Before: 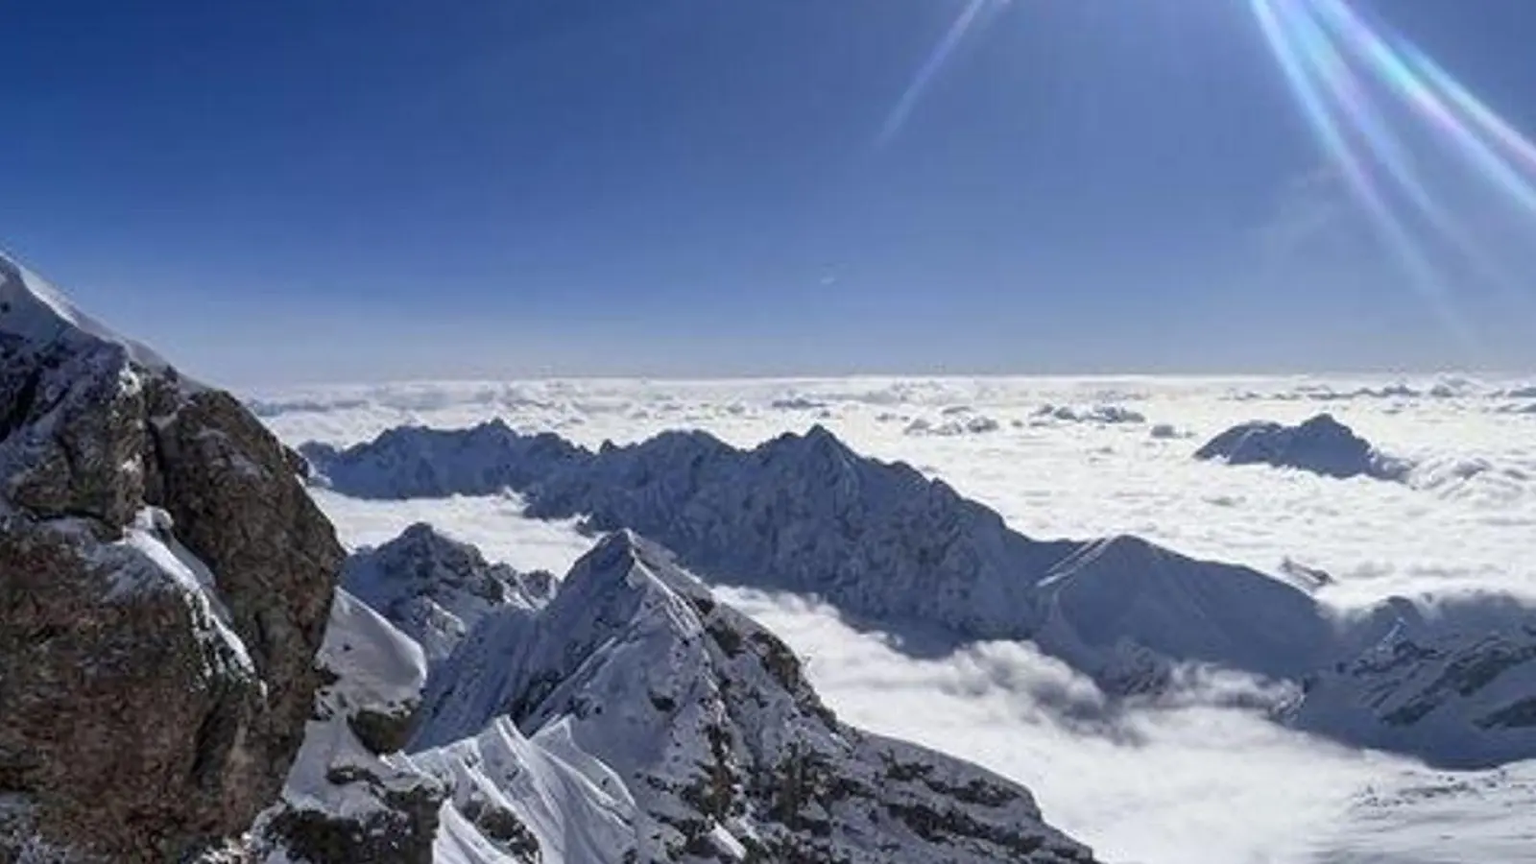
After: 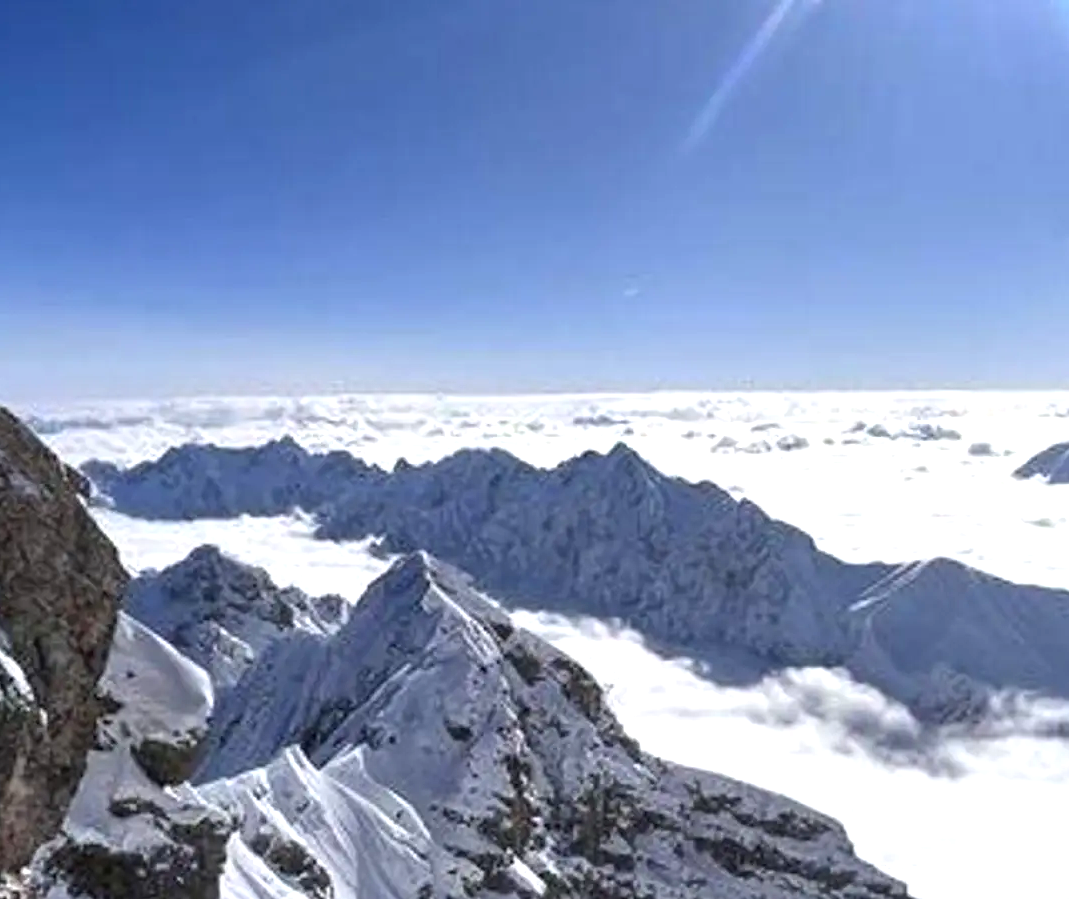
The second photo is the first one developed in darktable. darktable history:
exposure: black level correction 0, exposure 0.691 EV, compensate highlight preservation false
crop and rotate: left 14.452%, right 18.683%
